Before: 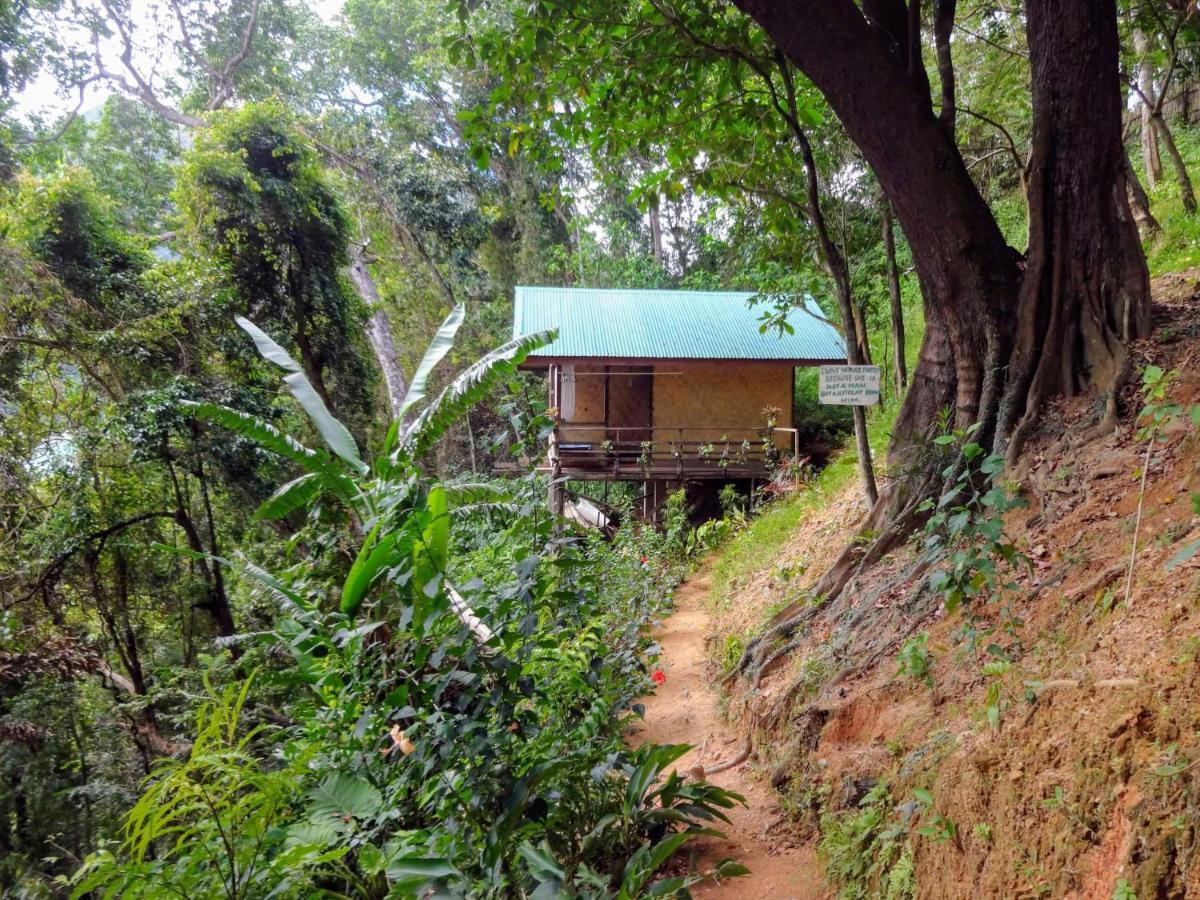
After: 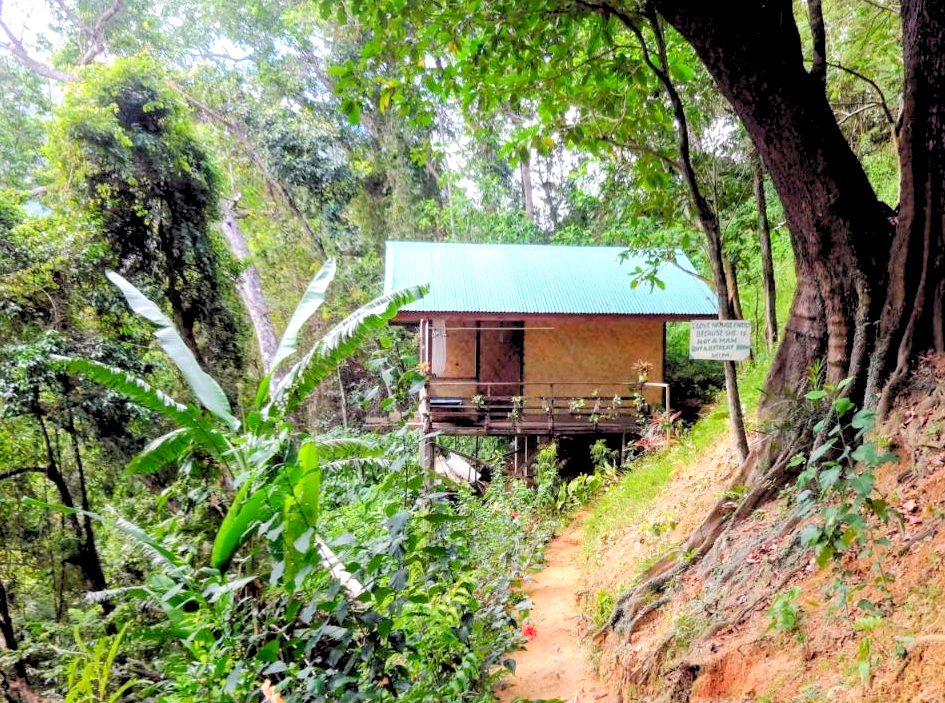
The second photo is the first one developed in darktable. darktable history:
tone equalizer: -8 EV -0.417 EV, -7 EV -0.389 EV, -6 EV -0.333 EV, -5 EV -0.222 EV, -3 EV 0.222 EV, -2 EV 0.333 EV, -1 EV 0.389 EV, +0 EV 0.417 EV, edges refinement/feathering 500, mask exposure compensation -1.57 EV, preserve details no
crop and rotate: left 10.77%, top 5.1%, right 10.41%, bottom 16.76%
levels: levels [0.072, 0.414, 0.976]
